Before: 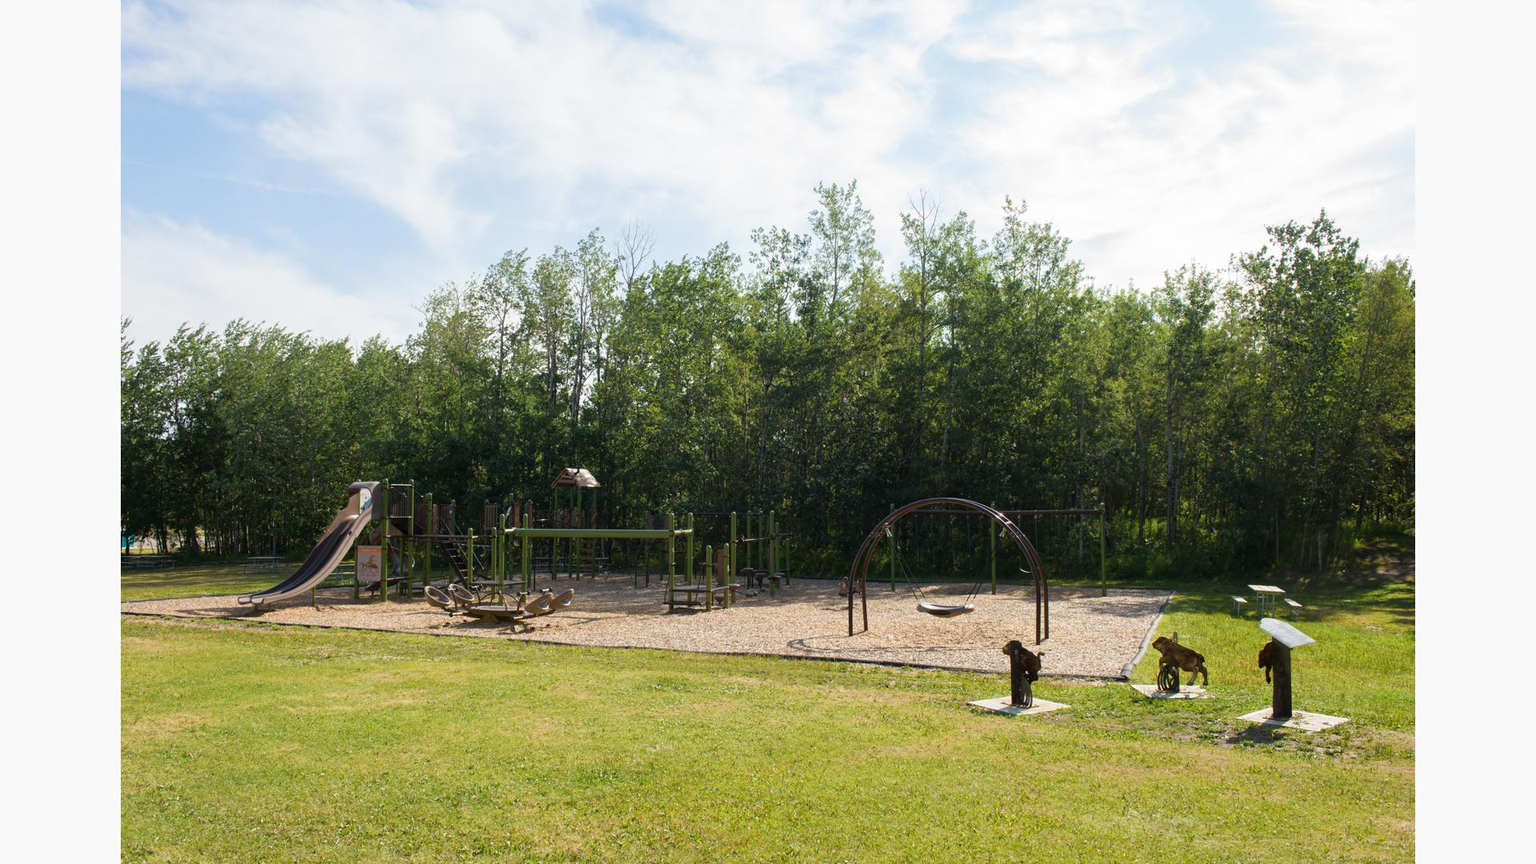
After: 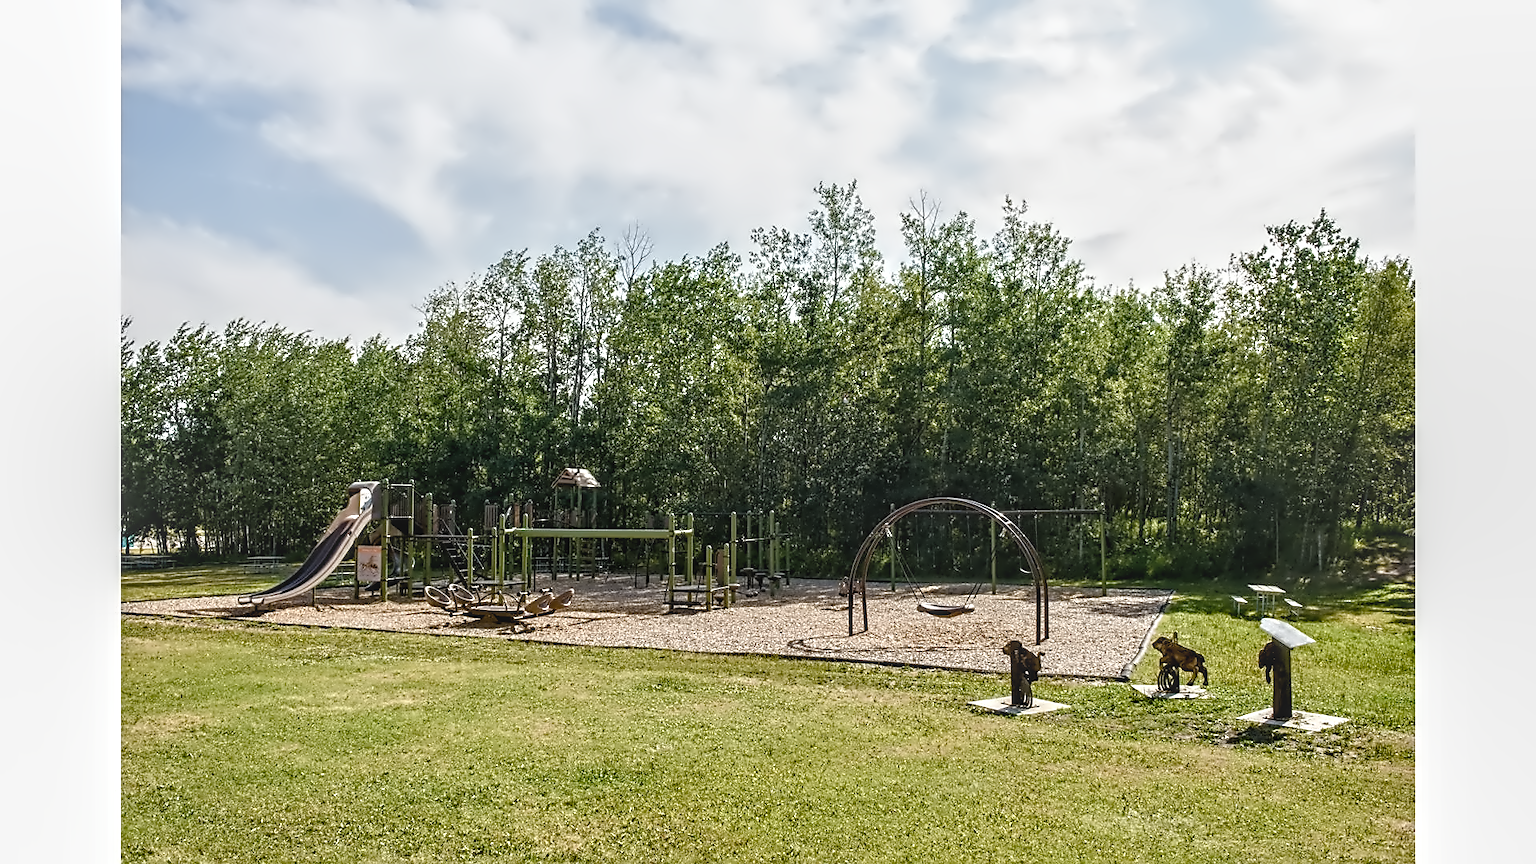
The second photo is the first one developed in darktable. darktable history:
contrast equalizer "denoise & sharpen": octaves 7, y [[0.5, 0.542, 0.583, 0.625, 0.667, 0.708], [0.5 ×6], [0.5 ×6], [0, 0.033, 0.067, 0.1, 0.133, 0.167], [0, 0.05, 0.1, 0.15, 0.2, 0.25]]
denoise (profiled): preserve shadows 1.35, scattering 0.011, a [-1, 0, 0], compensate highlight preservation false
sharpen "sharpen": on, module defaults
color balance rgb "basic colorfulness: natural skin": perceptual saturation grading › global saturation 20%, perceptual saturation grading › highlights -50%, perceptual saturation grading › shadows 30%
local contrast "clarity": highlights 0%, shadows 0%, detail 133%
